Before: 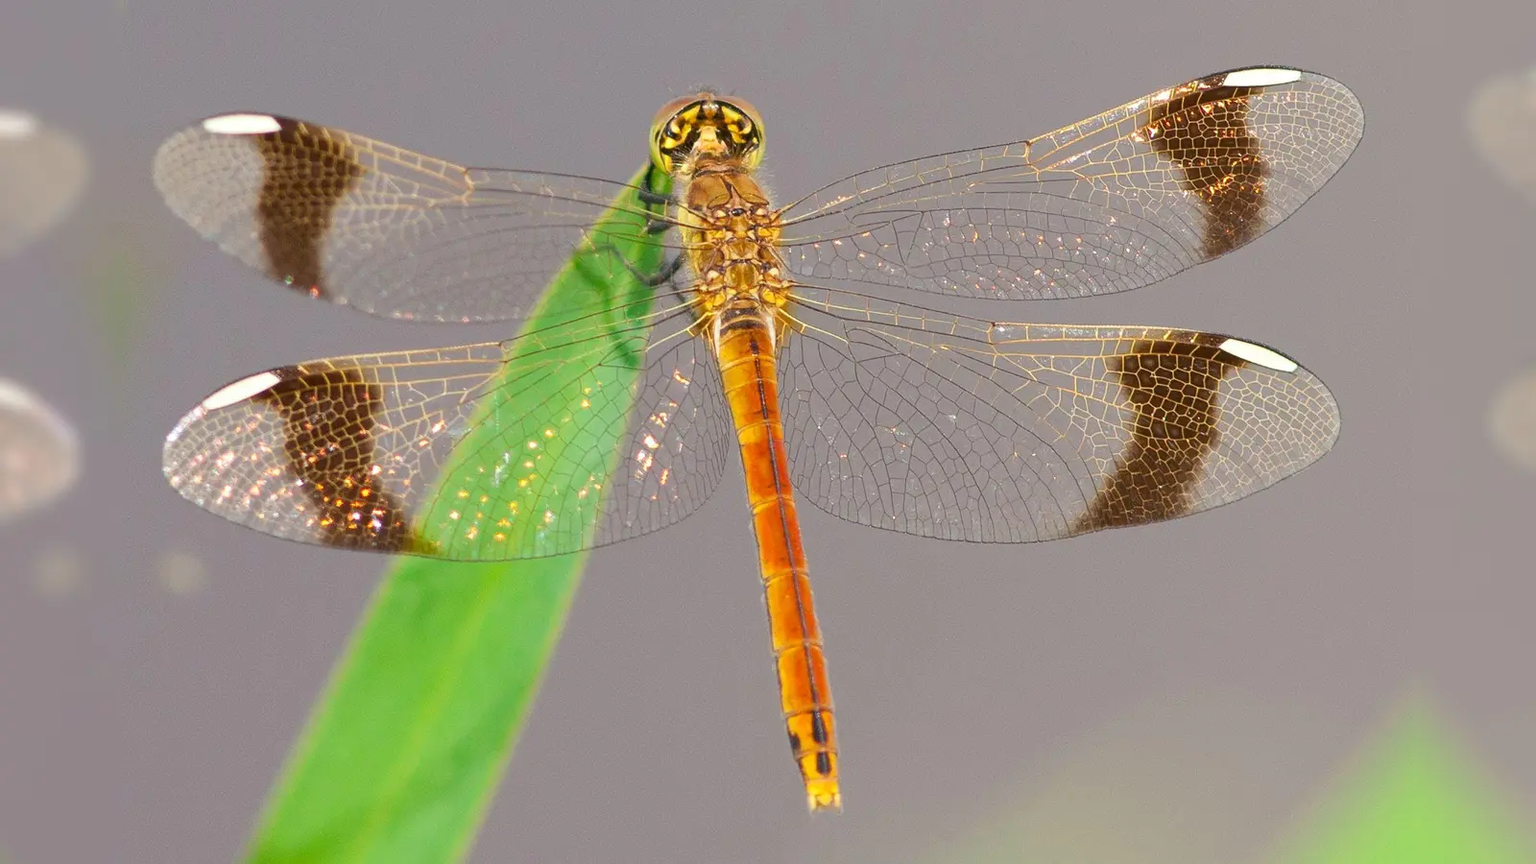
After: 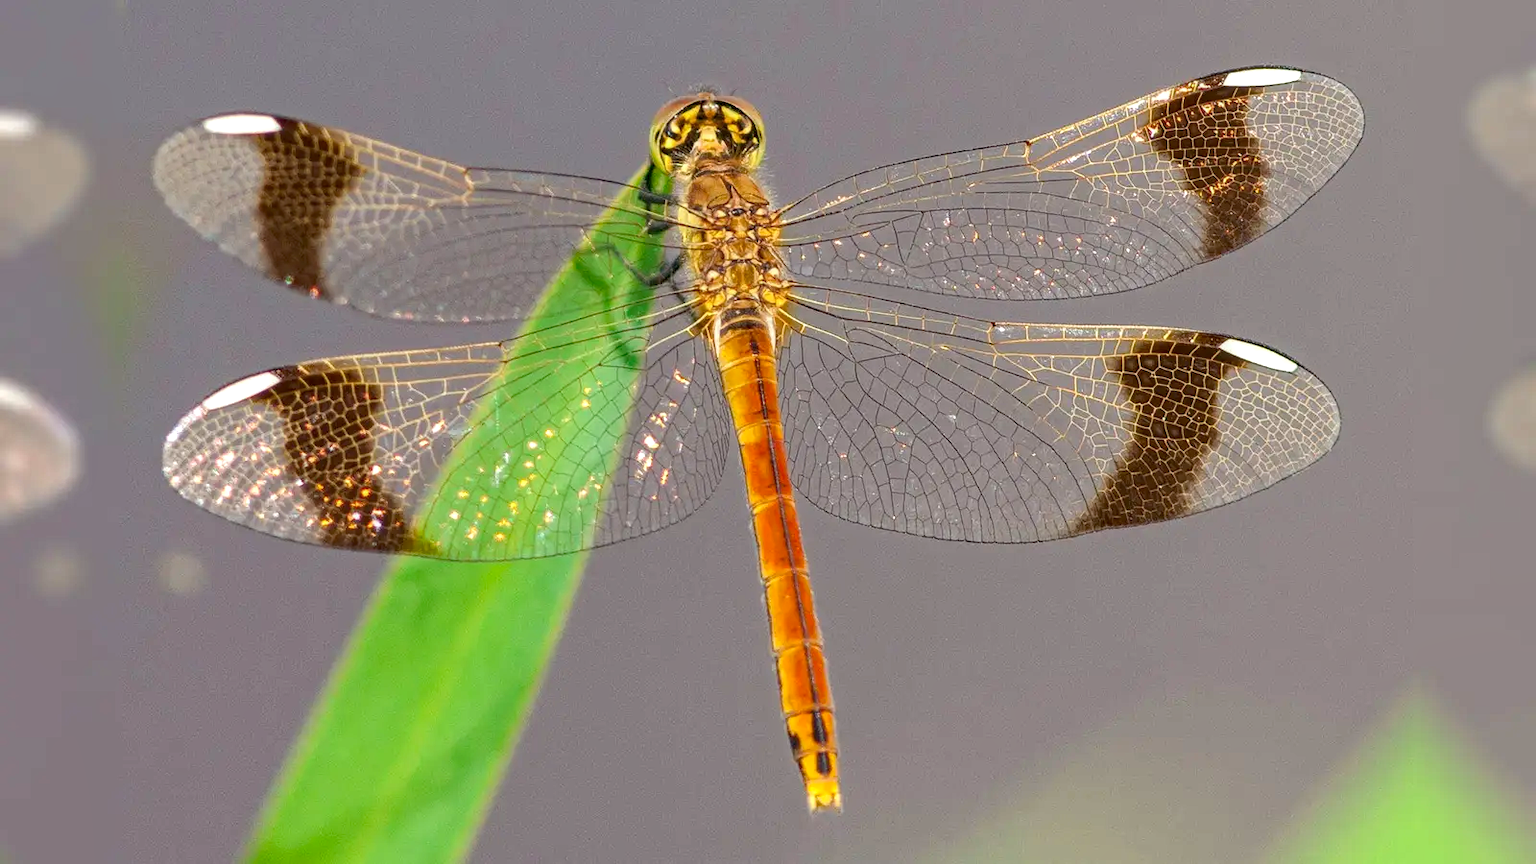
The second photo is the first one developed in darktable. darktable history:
haze removal: strength 0.293, distance 0.249, compatibility mode true, adaptive false
local contrast: detail 130%
